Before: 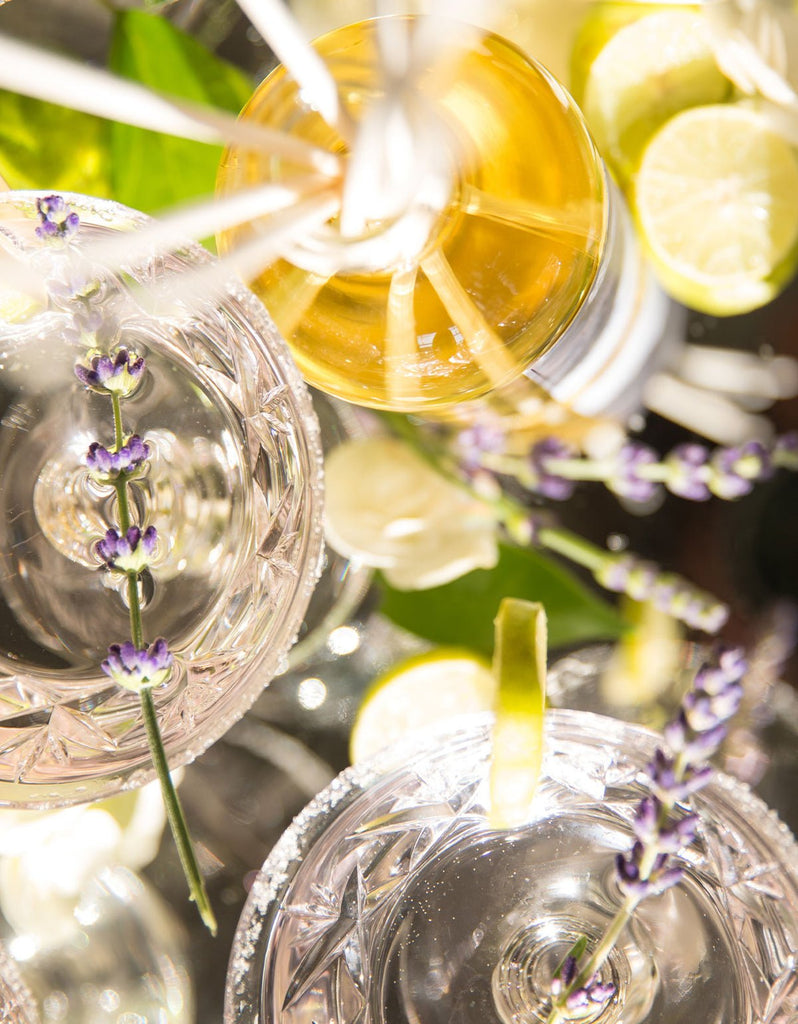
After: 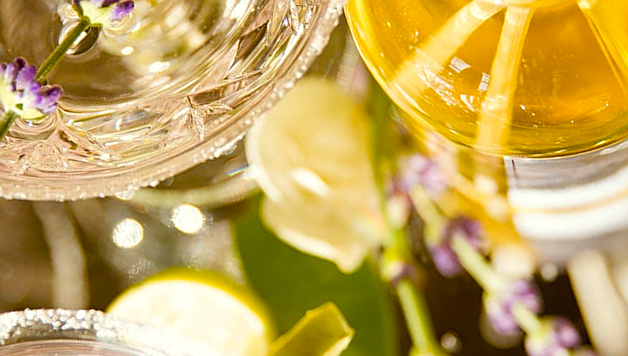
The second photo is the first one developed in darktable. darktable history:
color balance rgb: power › chroma 2.499%, power › hue 70.49°, perceptual saturation grading › global saturation 20%, perceptual saturation grading › highlights -14.398%, perceptual saturation grading › shadows 49.565%, global vibrance 20%
crop and rotate: angle -45.01°, top 16.257%, right 0.942%, bottom 11.655%
shadows and highlights: shadows 25.48, highlights -24.34
sharpen: on, module defaults
